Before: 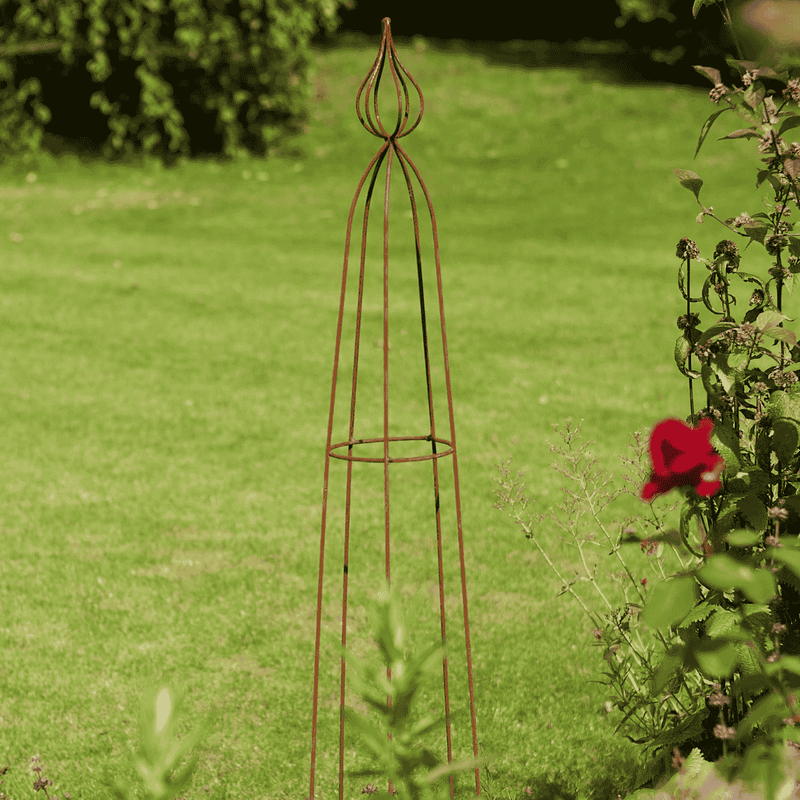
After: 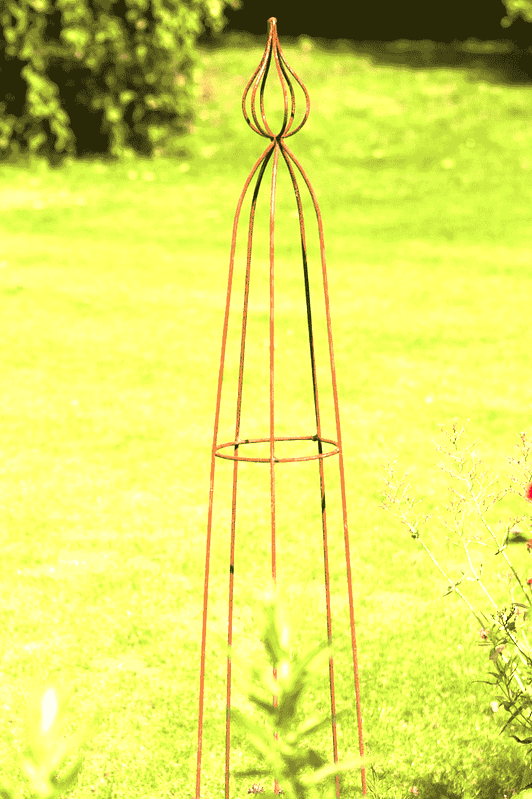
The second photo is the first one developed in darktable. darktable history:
color correction: highlights a* 3.79, highlights b* 5.1
crop and rotate: left 14.327%, right 19.055%
exposure: black level correction 0, exposure 1.744 EV, compensate highlight preservation false
